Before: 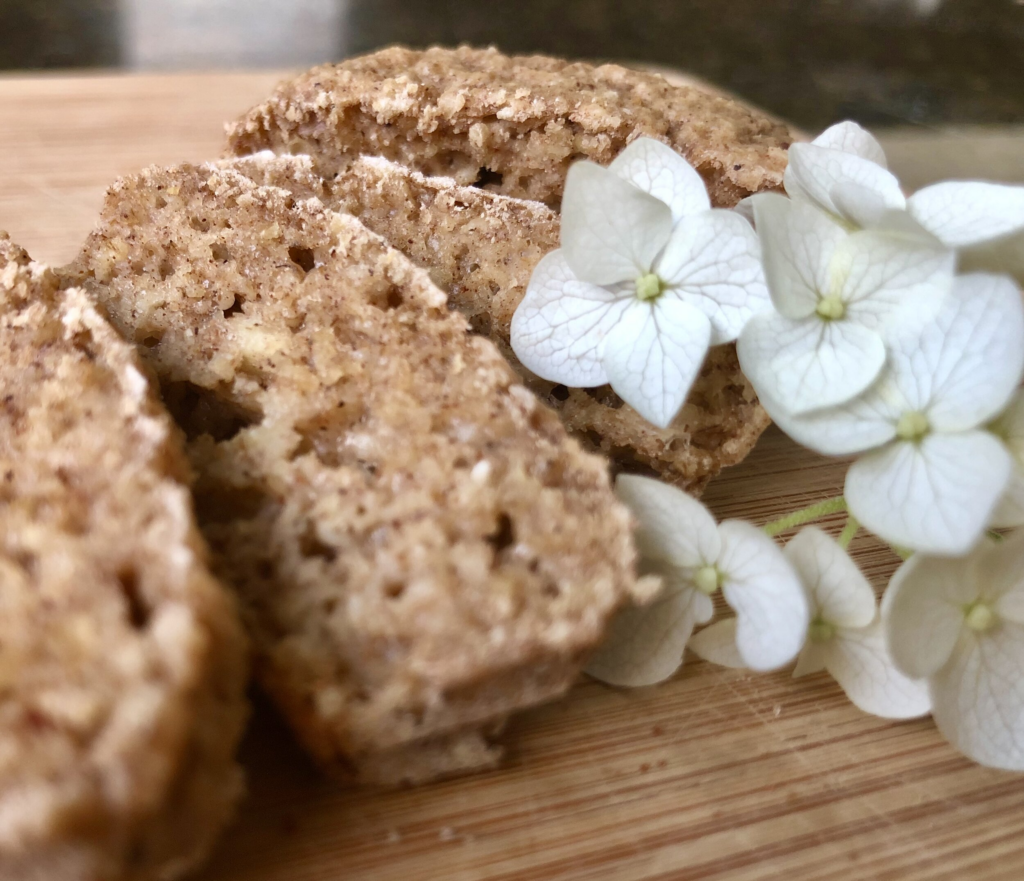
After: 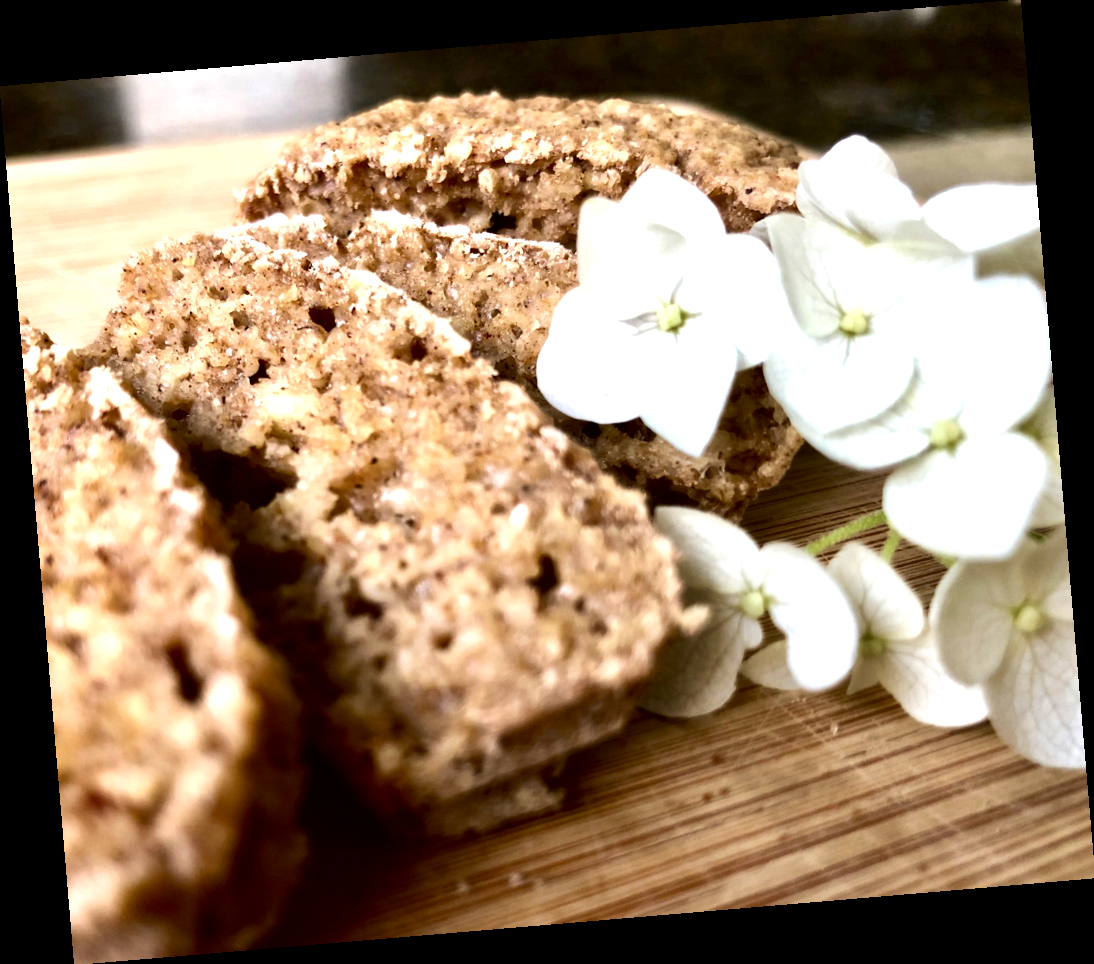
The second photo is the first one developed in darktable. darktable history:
rotate and perspective: rotation -4.86°, automatic cropping off
exposure: black level correction 0.016, exposure -0.009 EV, compensate highlight preservation false
tone equalizer: -8 EV -1.08 EV, -7 EV -1.01 EV, -6 EV -0.867 EV, -5 EV -0.578 EV, -3 EV 0.578 EV, -2 EV 0.867 EV, -1 EV 1.01 EV, +0 EV 1.08 EV, edges refinement/feathering 500, mask exposure compensation -1.57 EV, preserve details no
contrast brightness saturation: saturation 0.13
